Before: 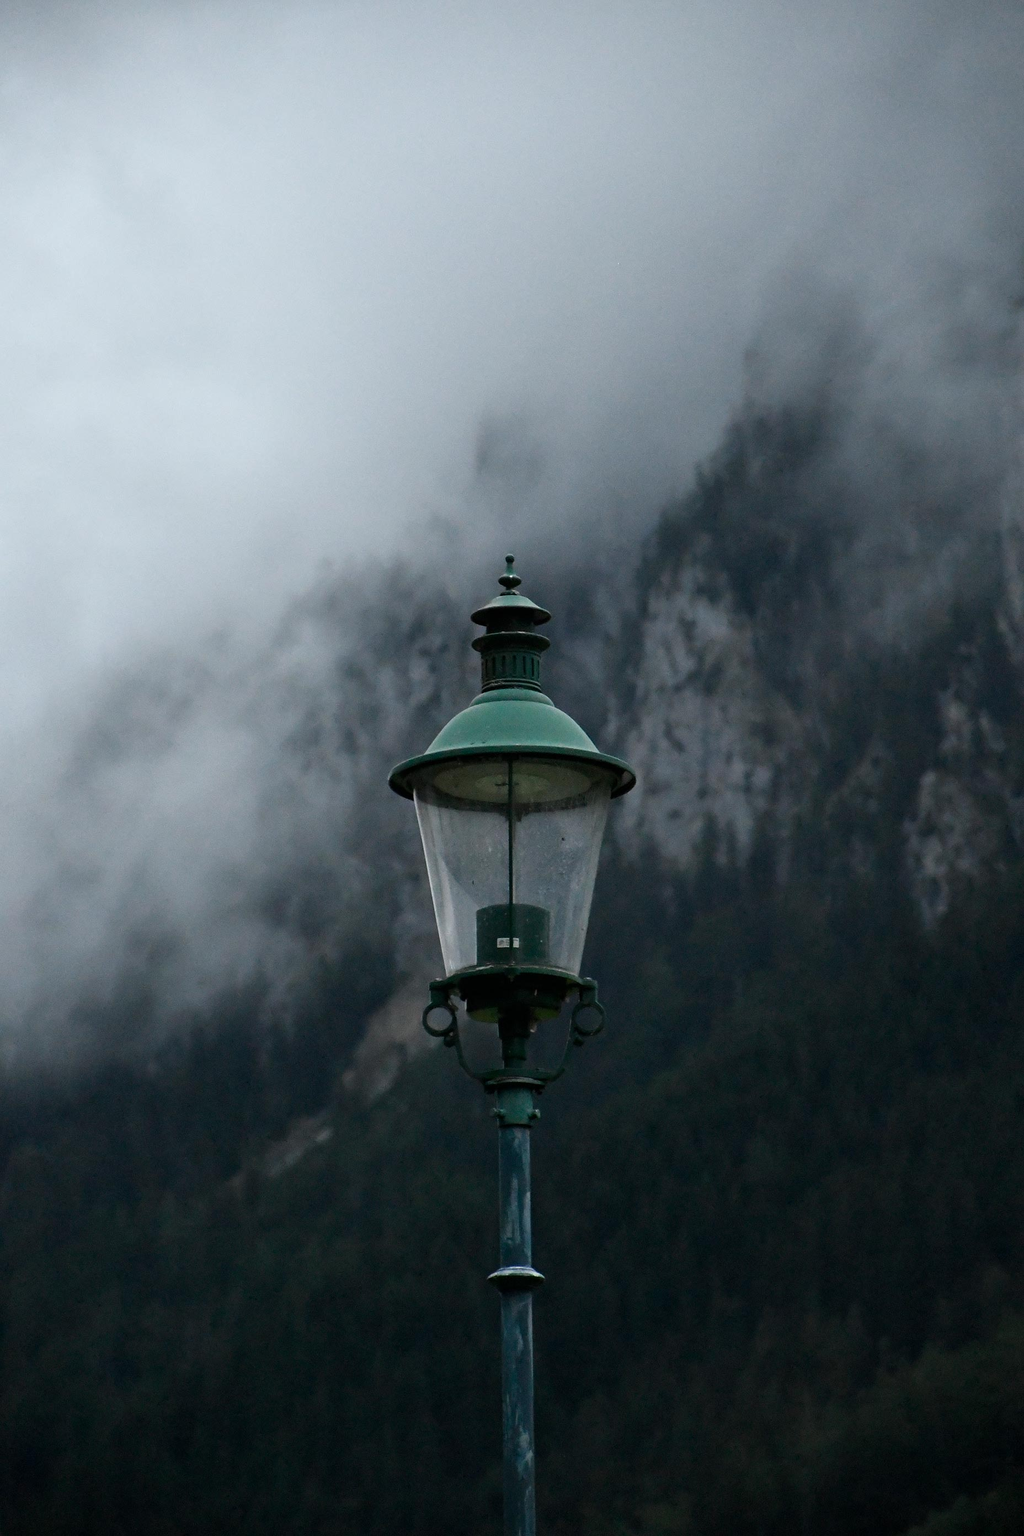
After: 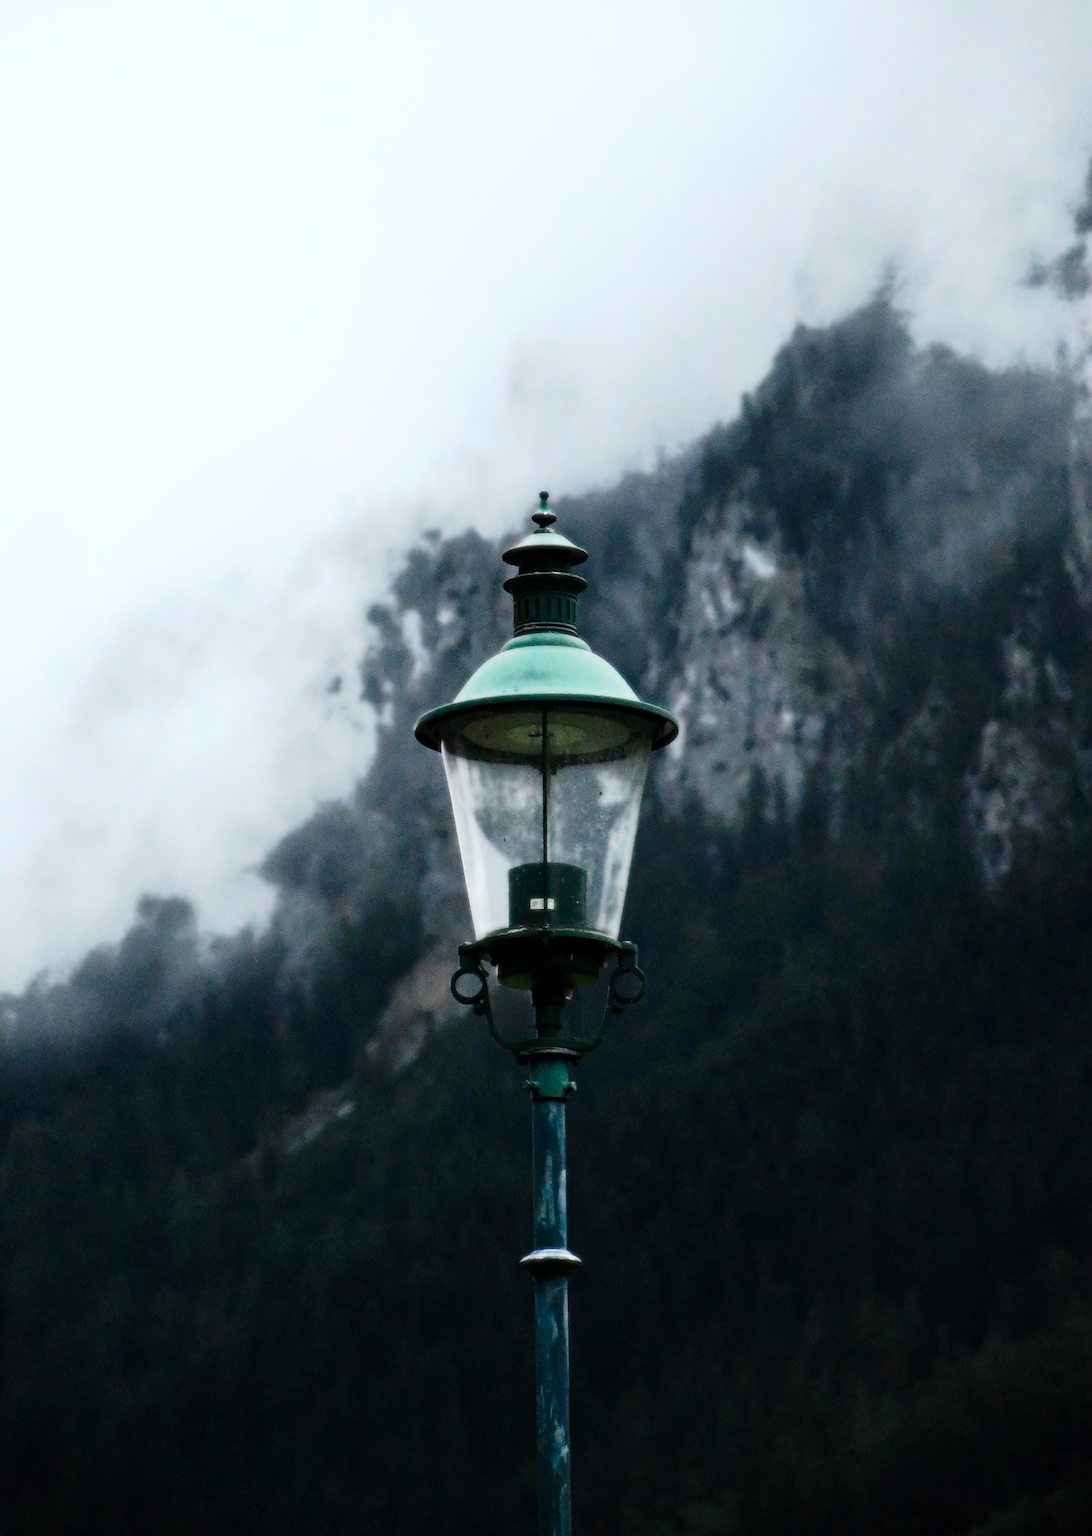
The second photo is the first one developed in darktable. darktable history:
bloom: size 0%, threshold 54.82%, strength 8.31%
crop and rotate: top 6.25%
tone curve: curves: ch0 [(0, 0) (0.003, 0.002) (0.011, 0.008) (0.025, 0.016) (0.044, 0.026) (0.069, 0.04) (0.1, 0.061) (0.136, 0.104) (0.177, 0.15) (0.224, 0.22) (0.277, 0.307) (0.335, 0.399) (0.399, 0.492) (0.468, 0.575) (0.543, 0.638) (0.623, 0.701) (0.709, 0.778) (0.801, 0.85) (0.898, 0.934) (1, 1)], preserve colors none
